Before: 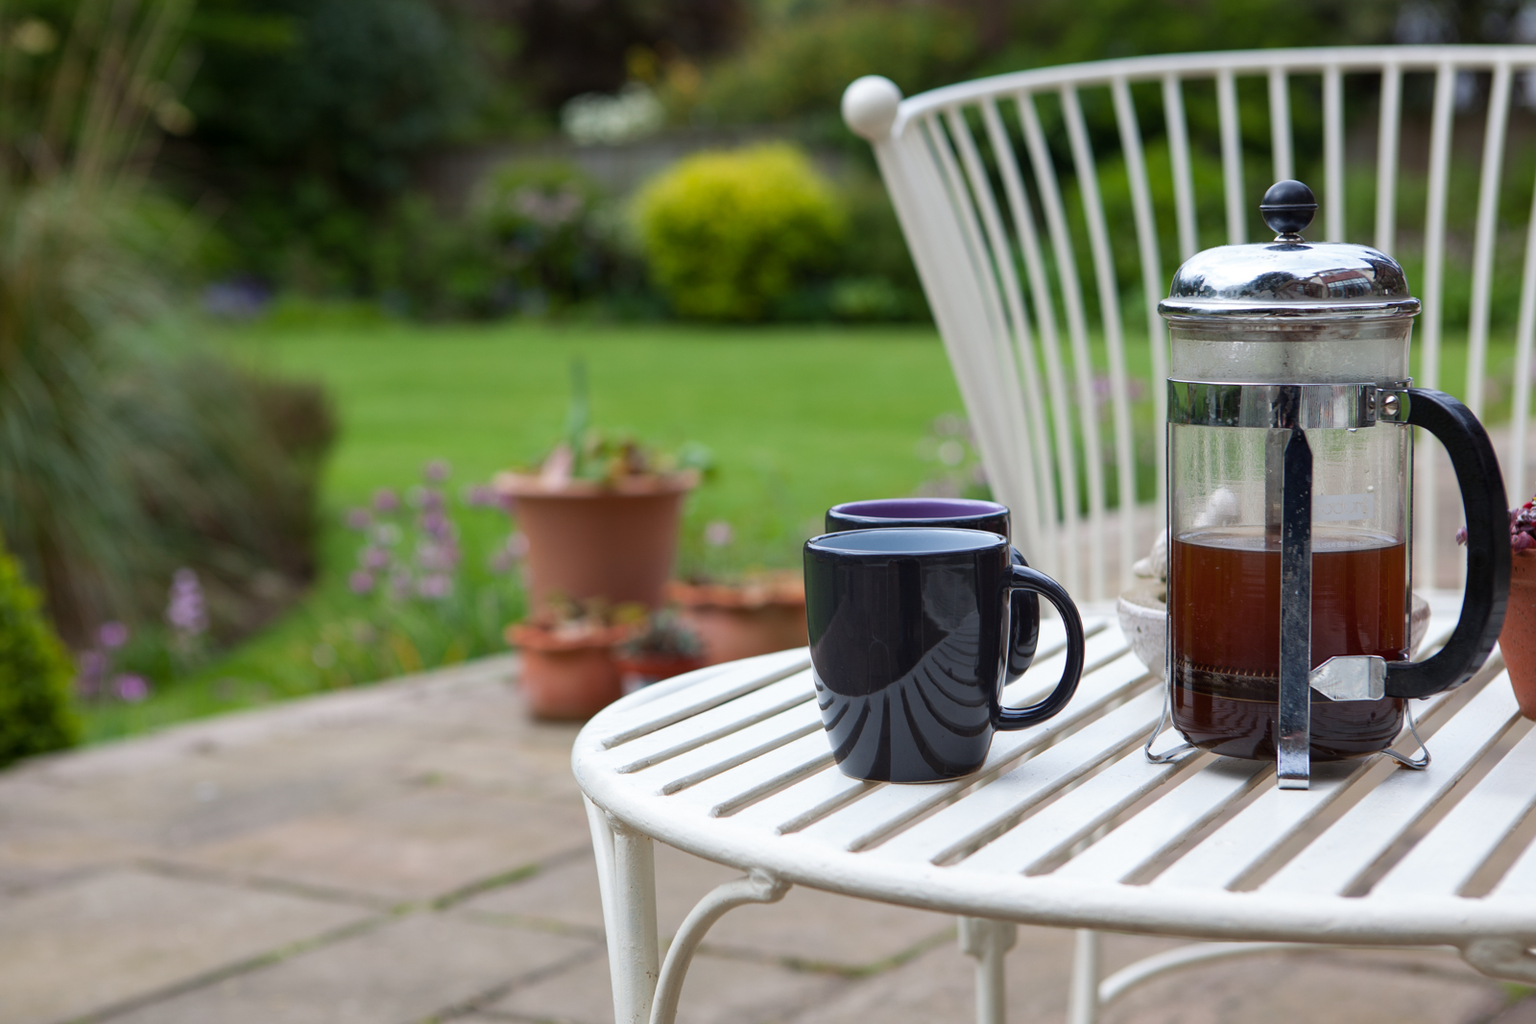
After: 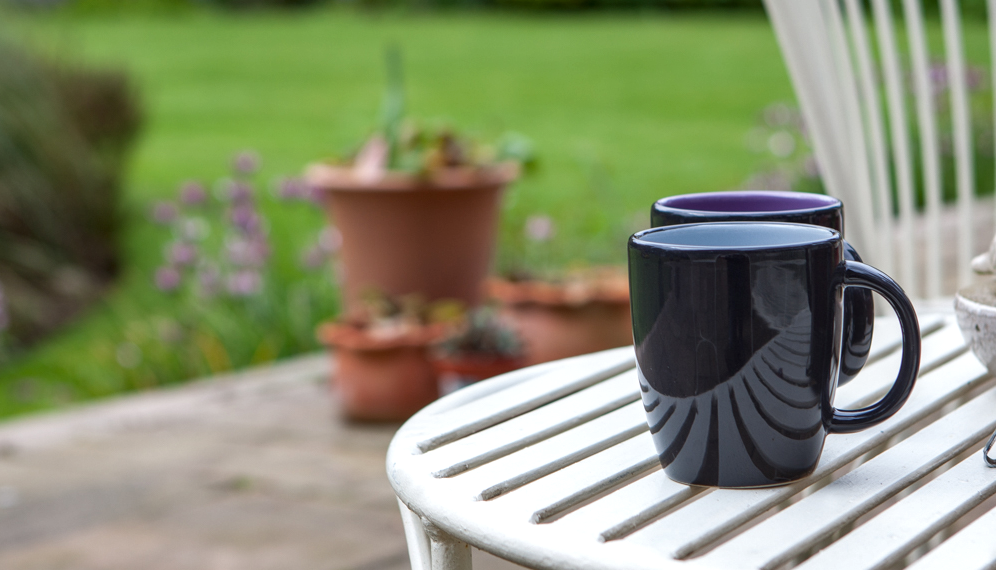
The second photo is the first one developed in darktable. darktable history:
shadows and highlights: low approximation 0.01, soften with gaussian
local contrast: detail 130%
crop: left 13.112%, top 30.806%, right 24.638%, bottom 15.759%
exposure: exposure 0.075 EV, compensate highlight preservation false
